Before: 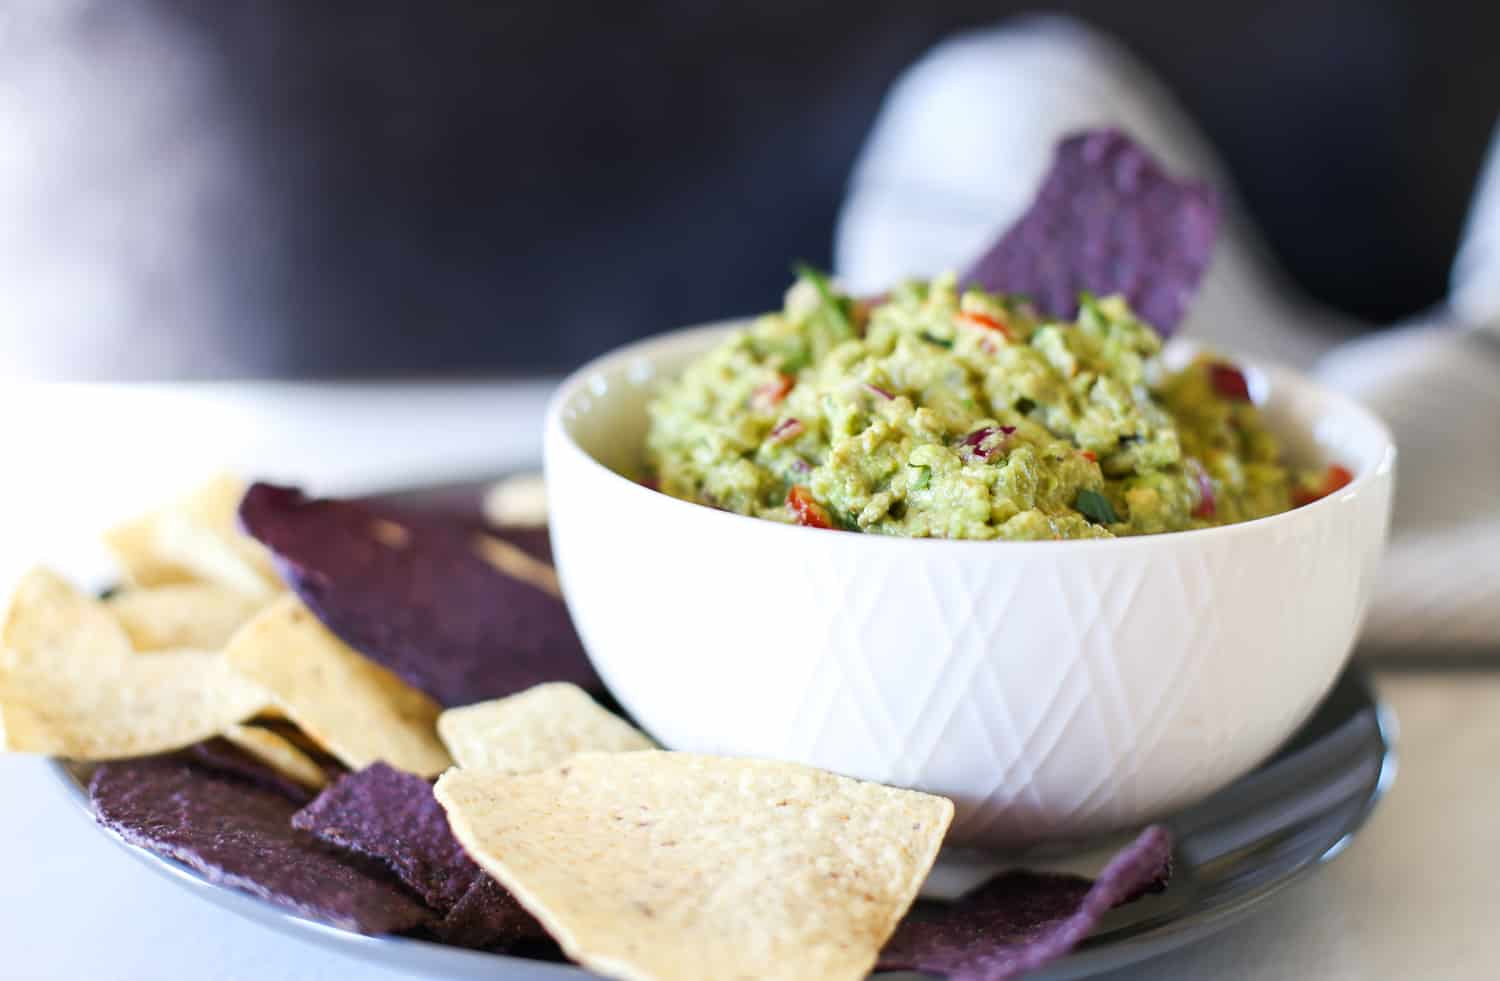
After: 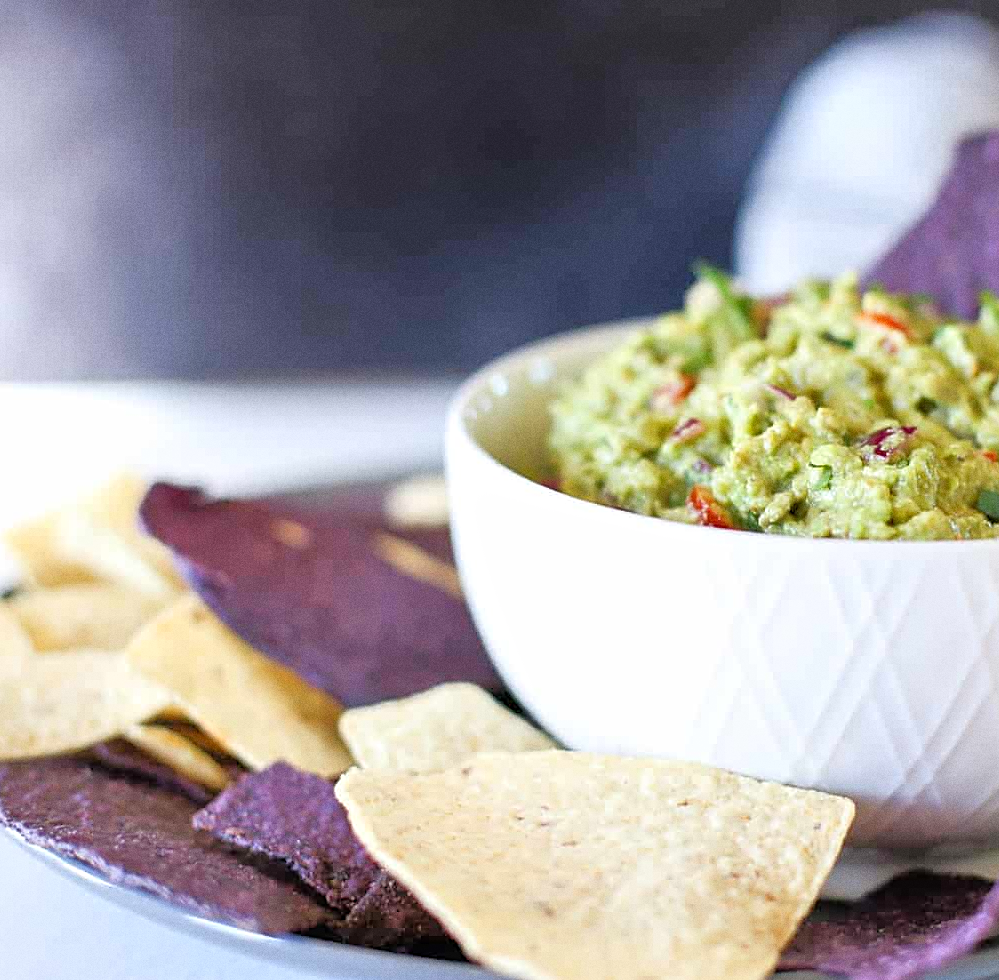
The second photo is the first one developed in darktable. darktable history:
sharpen: on, module defaults
crop and rotate: left 6.617%, right 26.717%
tone equalizer: -7 EV 0.15 EV, -6 EV 0.6 EV, -5 EV 1.15 EV, -4 EV 1.33 EV, -3 EV 1.15 EV, -2 EV 0.6 EV, -1 EV 0.15 EV, mask exposure compensation -0.5 EV
grain: coarseness 0.09 ISO
